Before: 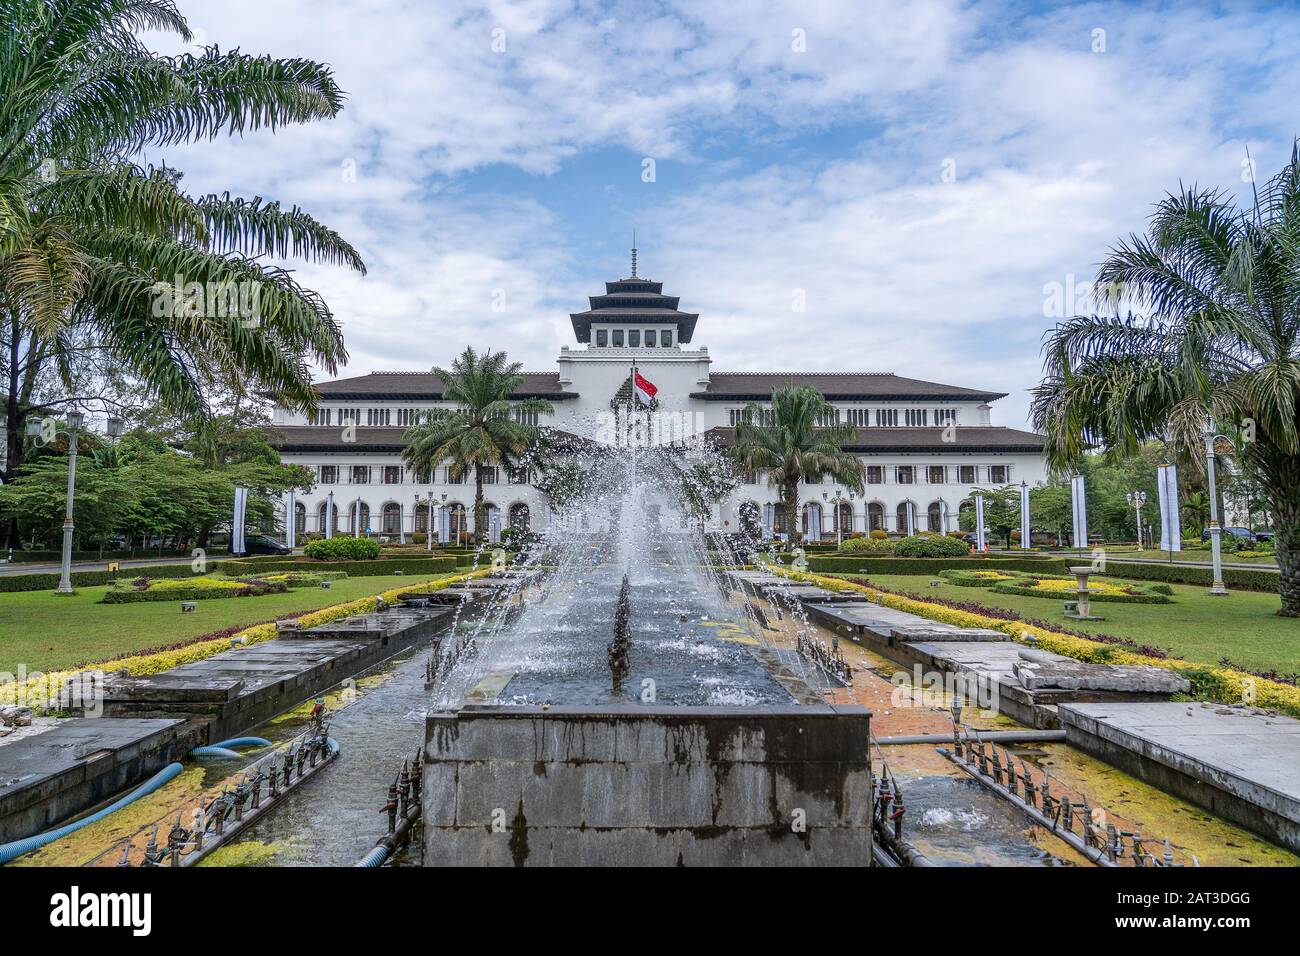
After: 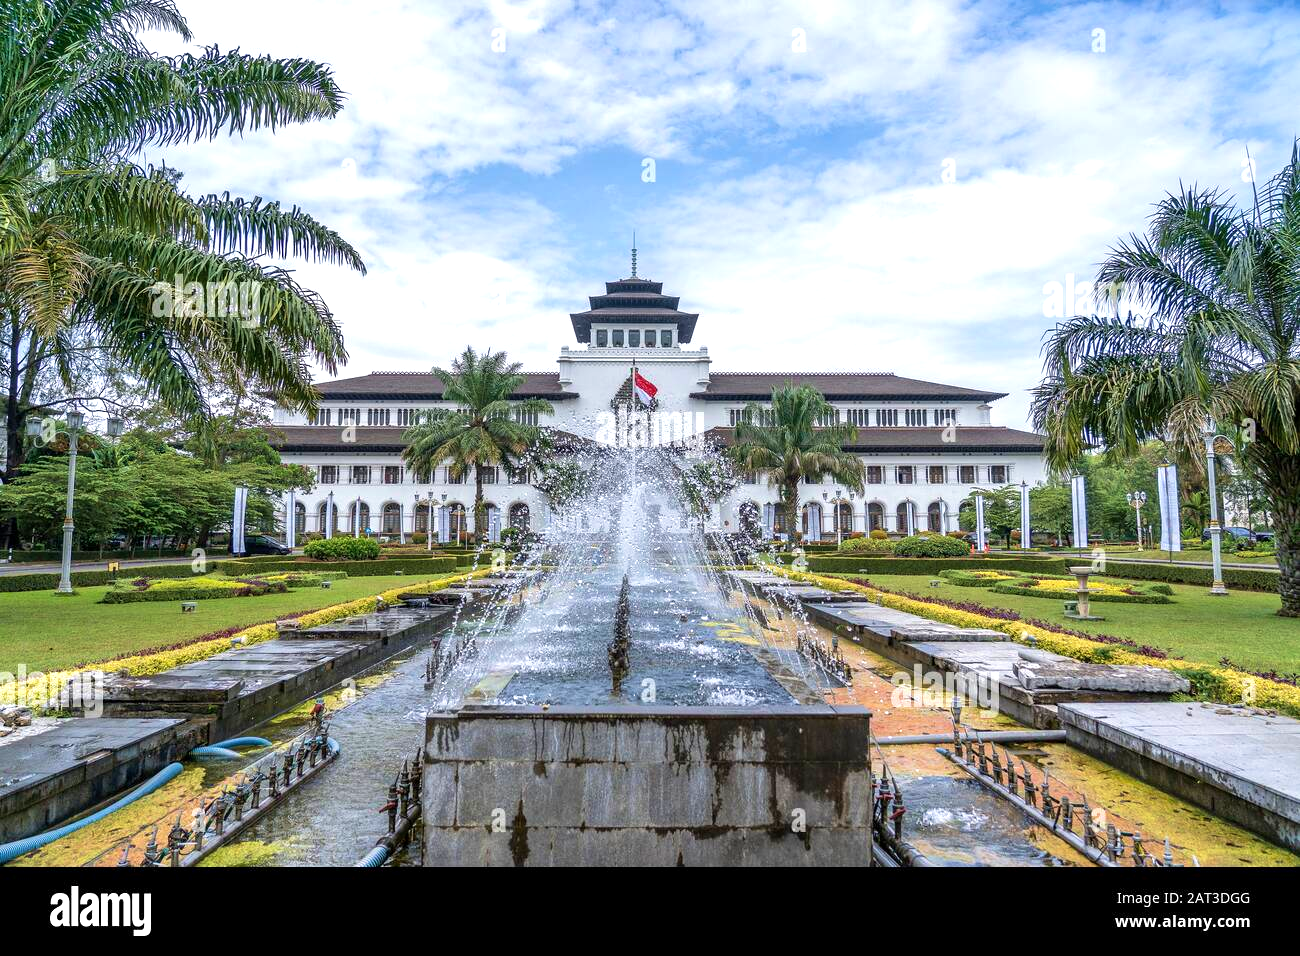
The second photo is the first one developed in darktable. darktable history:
velvia: strength 30.1%
exposure: black level correction 0.001, exposure 0.5 EV, compensate exposure bias true, compensate highlight preservation false
